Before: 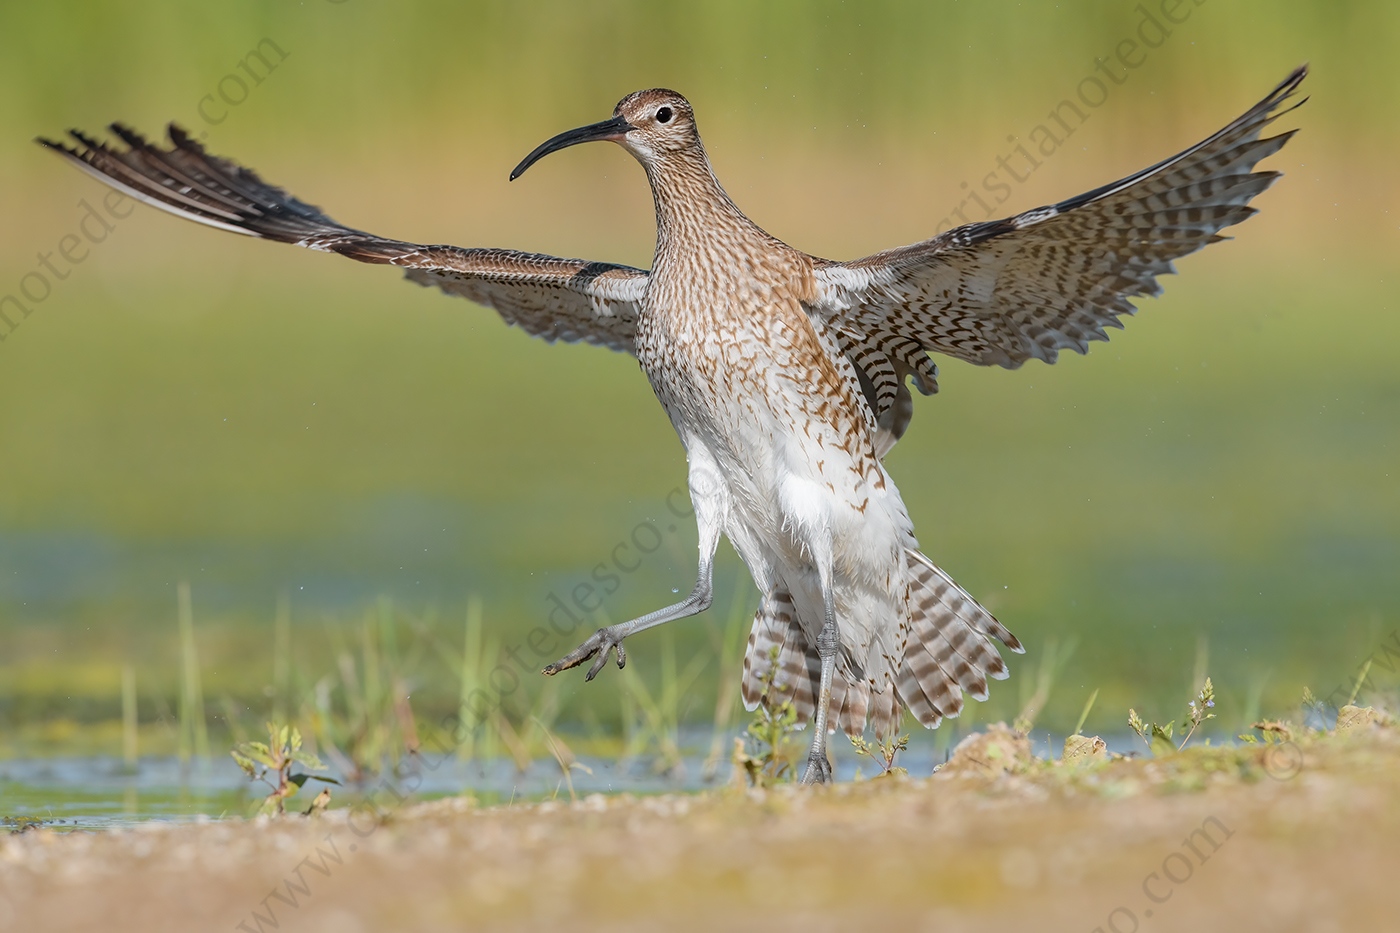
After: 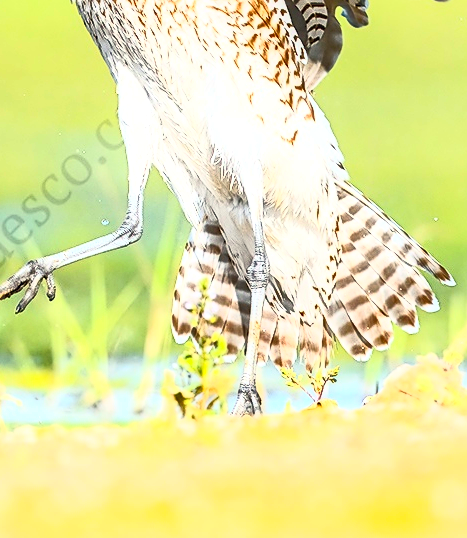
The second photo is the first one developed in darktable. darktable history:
crop: left 40.761%, top 39.492%, right 25.84%, bottom 2.827%
sharpen: amount 0.535
exposure: exposure 0 EV, compensate highlight preservation false
color correction: highlights a* 0.252, highlights b* 2.69, shadows a* -1.32, shadows b* -4.25
local contrast: on, module defaults
contrast brightness saturation: contrast 0.986, brightness 0.995, saturation 0.986
